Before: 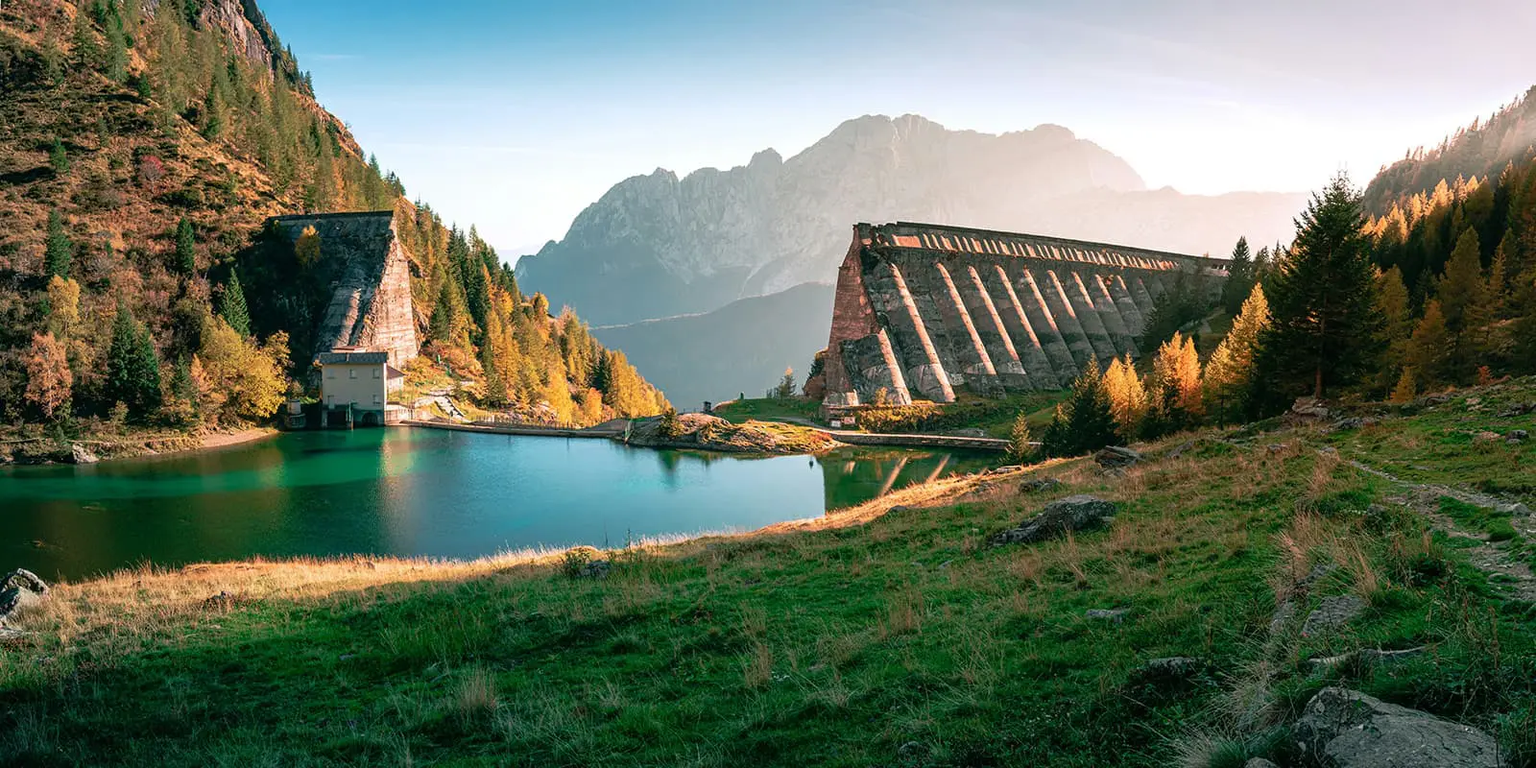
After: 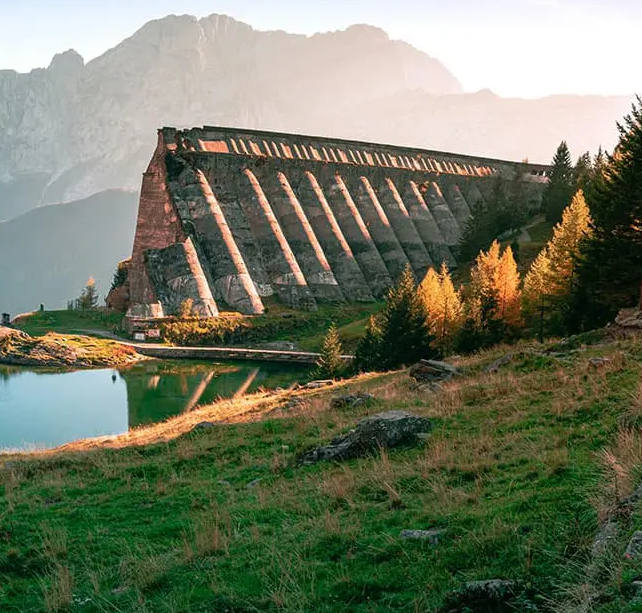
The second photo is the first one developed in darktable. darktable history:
crop: left 45.725%, top 13.231%, right 14.148%, bottom 10.051%
